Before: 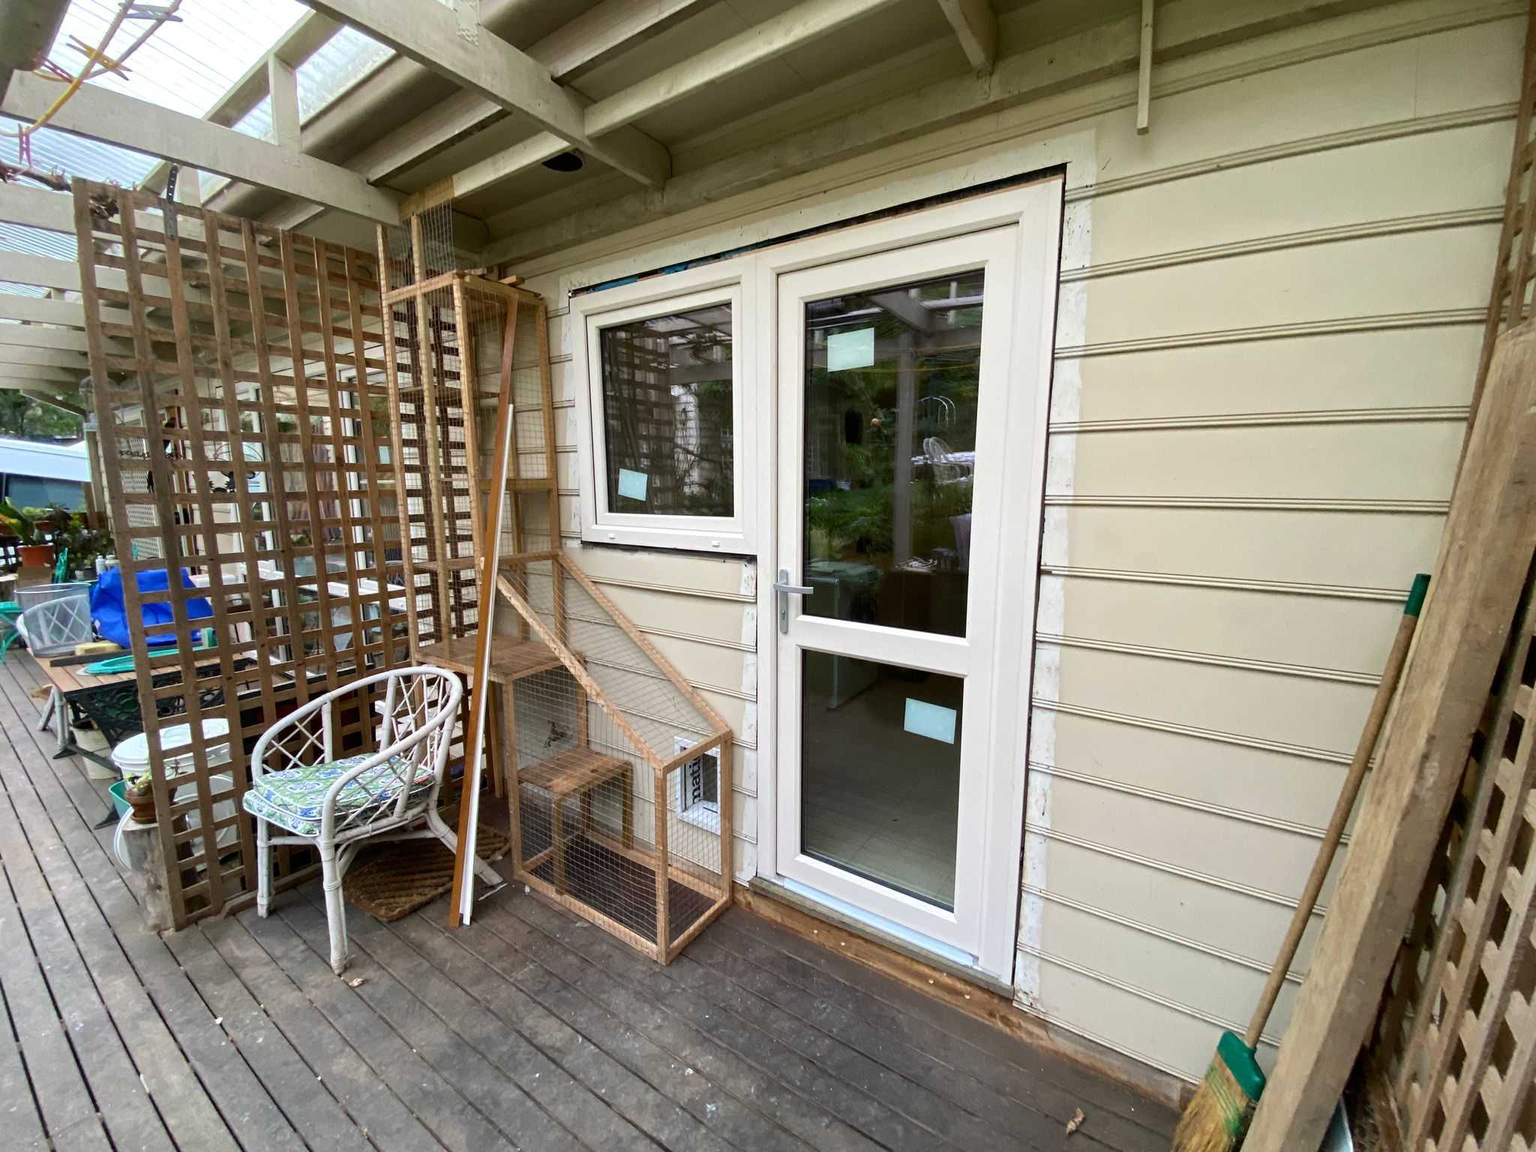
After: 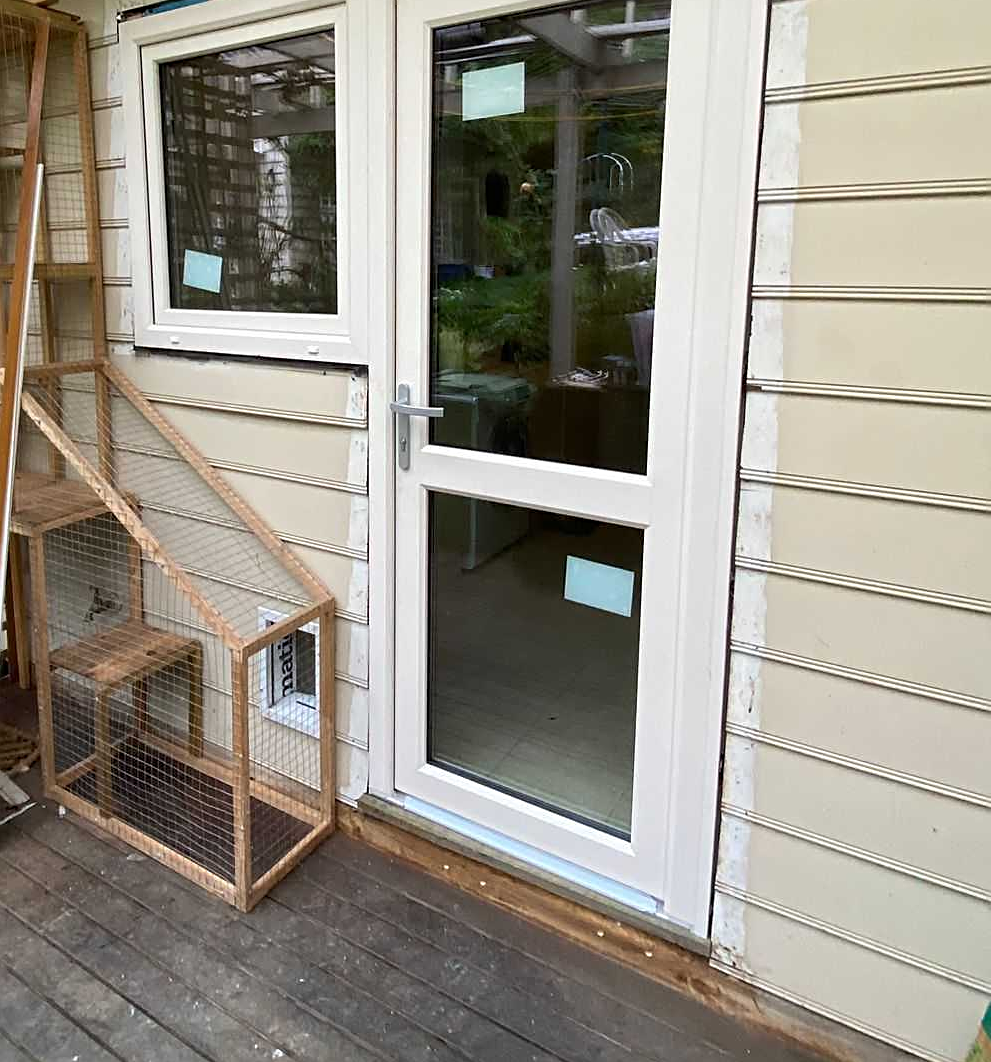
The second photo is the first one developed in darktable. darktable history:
sharpen: on, module defaults
crop: left 31.32%, top 24.445%, right 20.258%, bottom 6.371%
